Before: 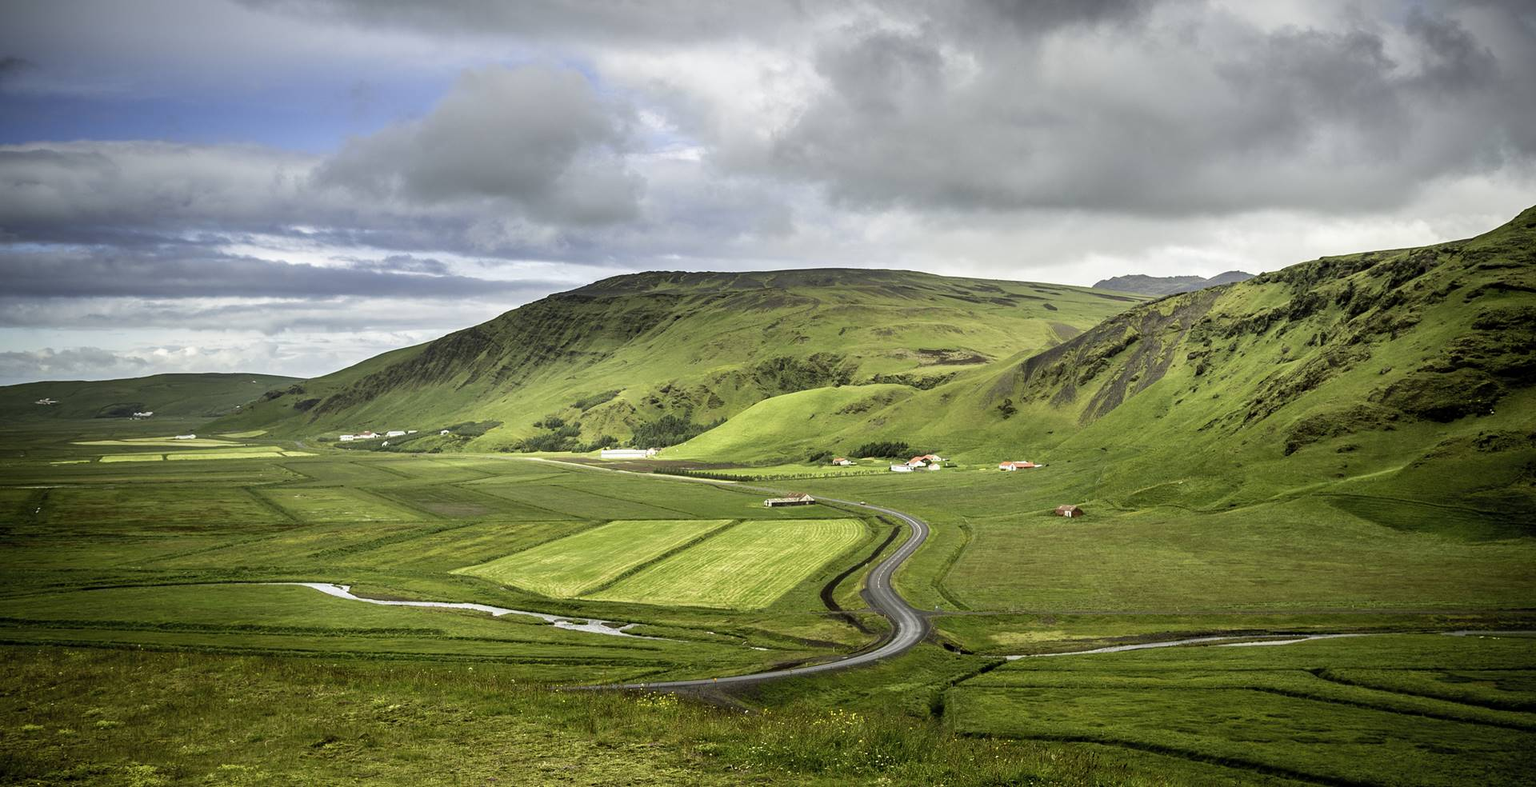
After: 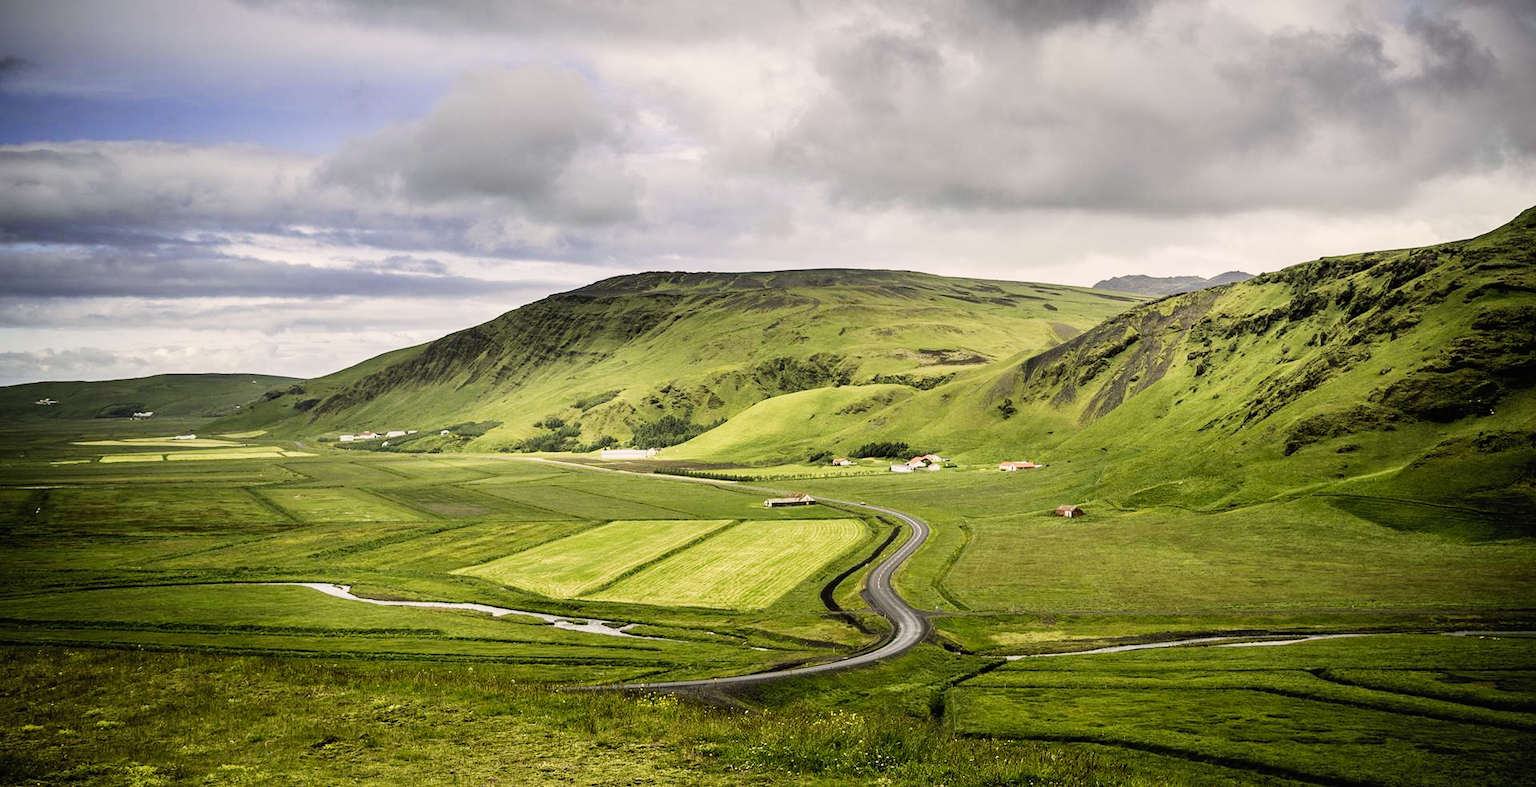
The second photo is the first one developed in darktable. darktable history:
filmic rgb: black relative exposure -9.5 EV, white relative exposure 3.02 EV, hardness 6.12
color correction: highlights a* 3.84, highlights b* 5.07
tone curve: curves: ch0 [(0, 0) (0.003, 0.014) (0.011, 0.019) (0.025, 0.026) (0.044, 0.037) (0.069, 0.053) (0.1, 0.083) (0.136, 0.121) (0.177, 0.163) (0.224, 0.22) (0.277, 0.281) (0.335, 0.354) (0.399, 0.436) (0.468, 0.526) (0.543, 0.612) (0.623, 0.706) (0.709, 0.79) (0.801, 0.858) (0.898, 0.925) (1, 1)], preserve colors none
